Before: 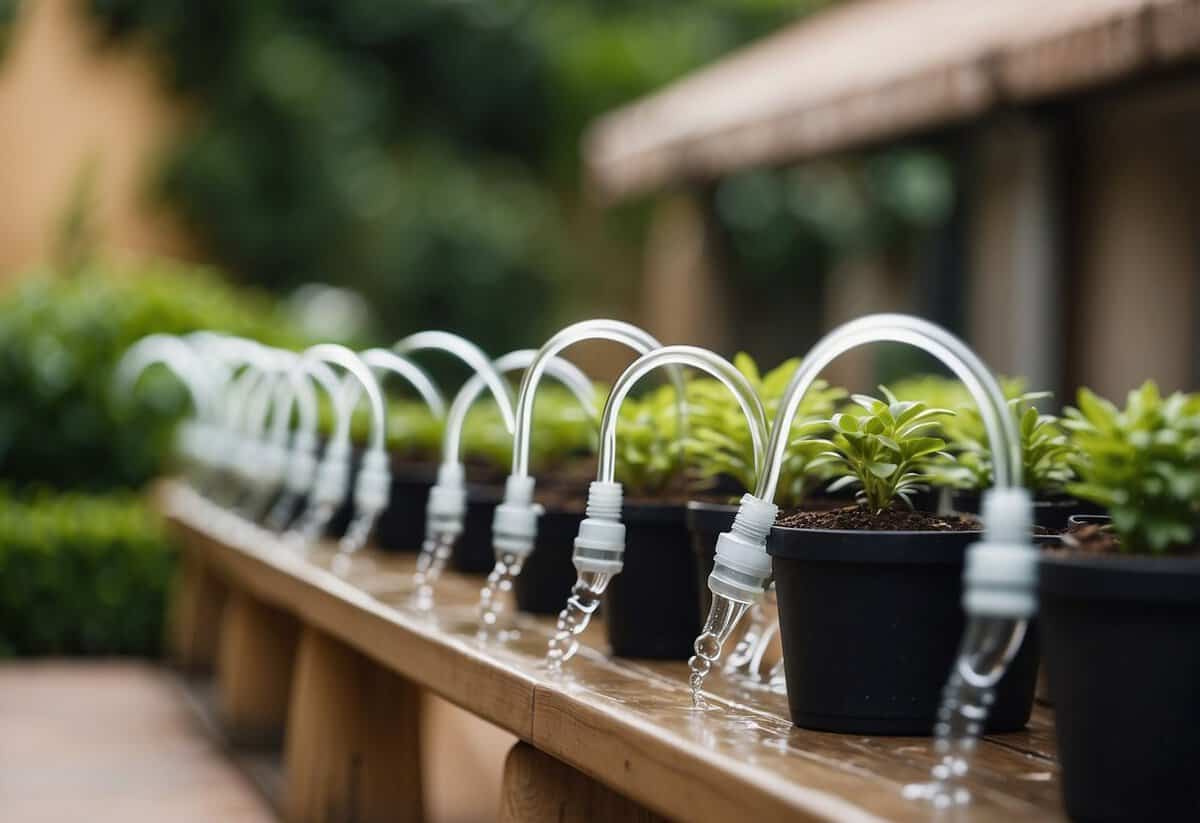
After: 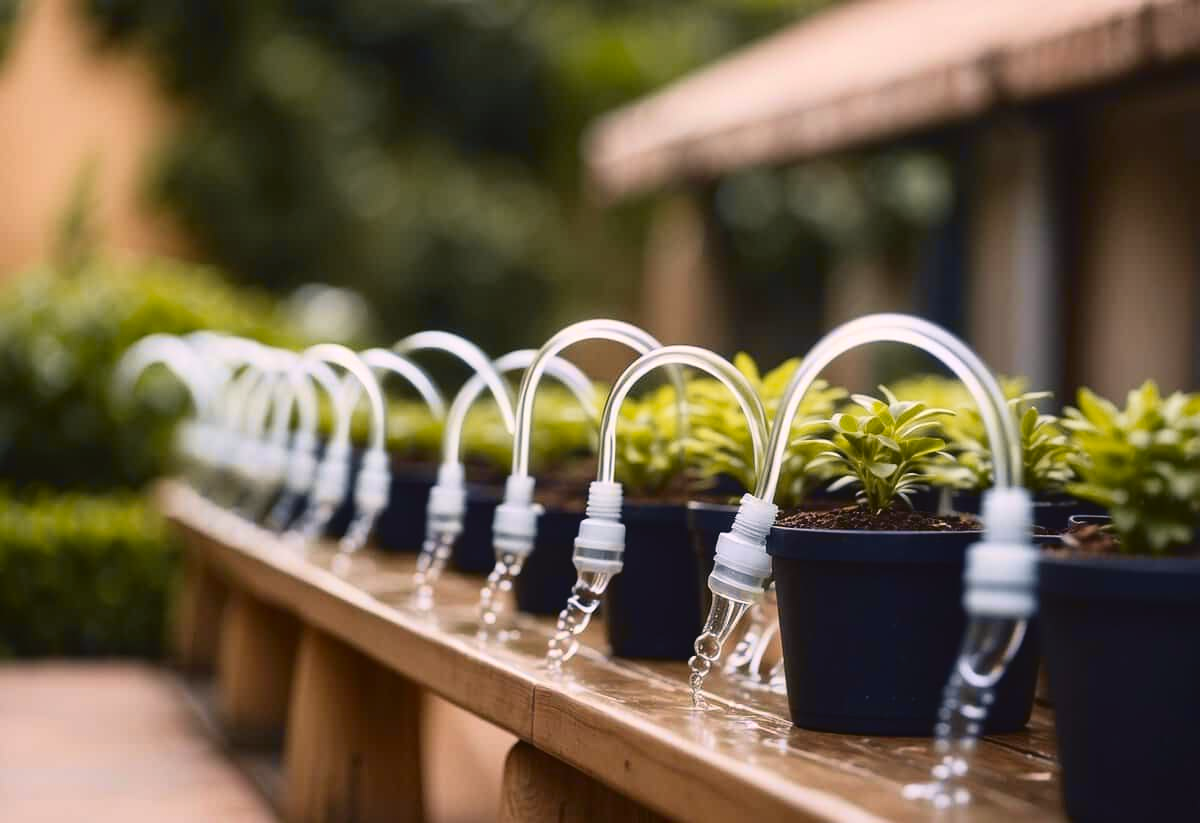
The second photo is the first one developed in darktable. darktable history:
color balance rgb: shadows lift › chroma 1.41%, shadows lift › hue 260°, power › chroma 0.5%, power › hue 260°, highlights gain › chroma 1%, highlights gain › hue 27°, saturation formula JzAzBz (2021)
tone curve: curves: ch0 [(0, 0.036) (0.119, 0.115) (0.461, 0.479) (0.715, 0.767) (0.817, 0.865) (1, 0.998)]; ch1 [(0, 0) (0.377, 0.416) (0.44, 0.478) (0.487, 0.498) (0.514, 0.525) (0.538, 0.552) (0.67, 0.688) (1, 1)]; ch2 [(0, 0) (0.38, 0.405) (0.463, 0.445) (0.492, 0.486) (0.524, 0.541) (0.578, 0.59) (0.653, 0.658) (1, 1)], color space Lab, independent channels, preserve colors none
color balance: output saturation 110%
